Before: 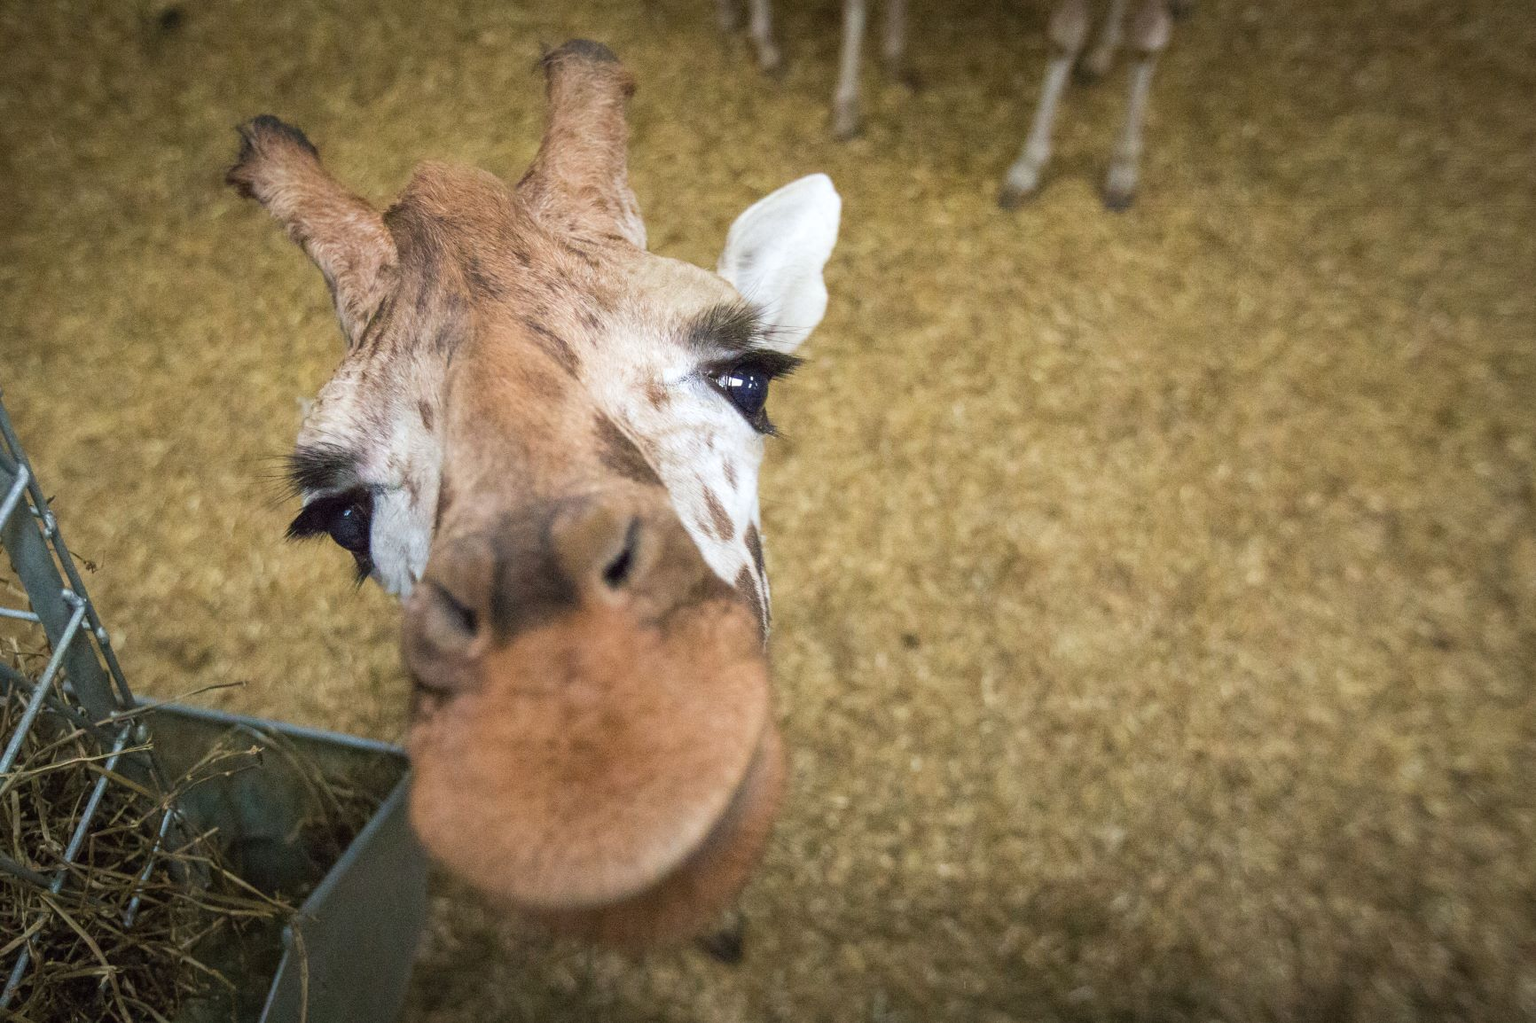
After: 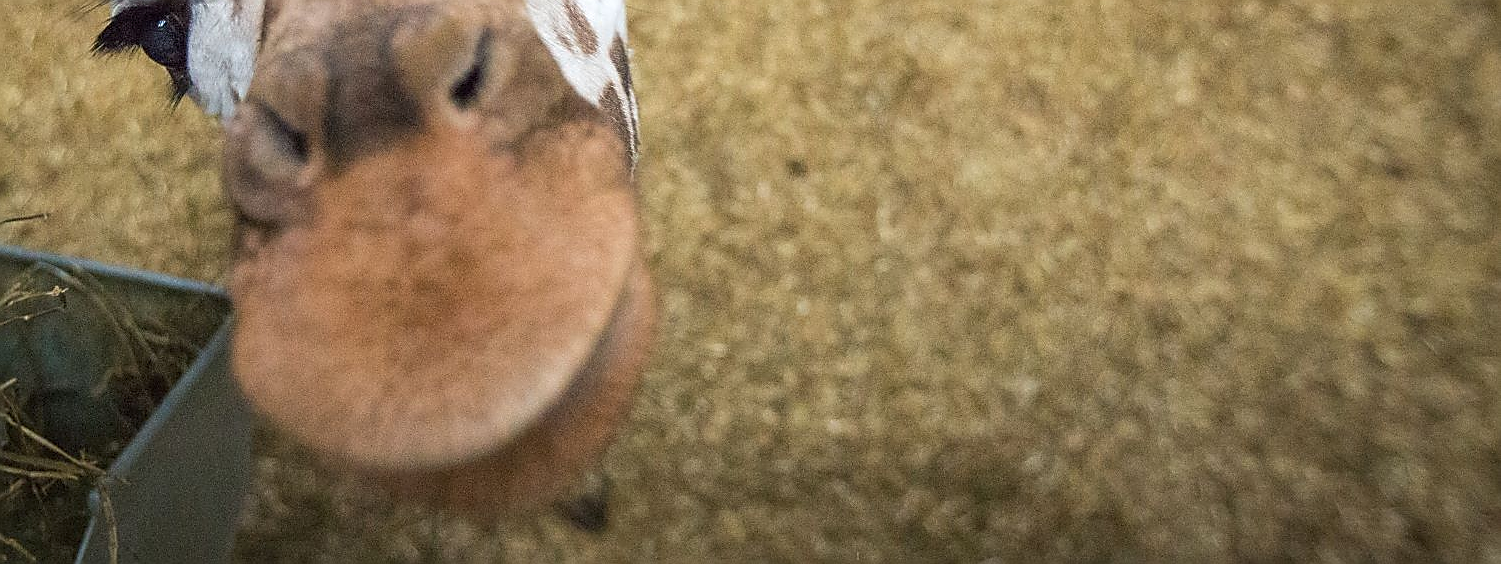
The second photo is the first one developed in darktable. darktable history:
crop and rotate: left 13.306%, top 48.129%, bottom 2.928%
sharpen: radius 1.4, amount 1.25, threshold 0.7
